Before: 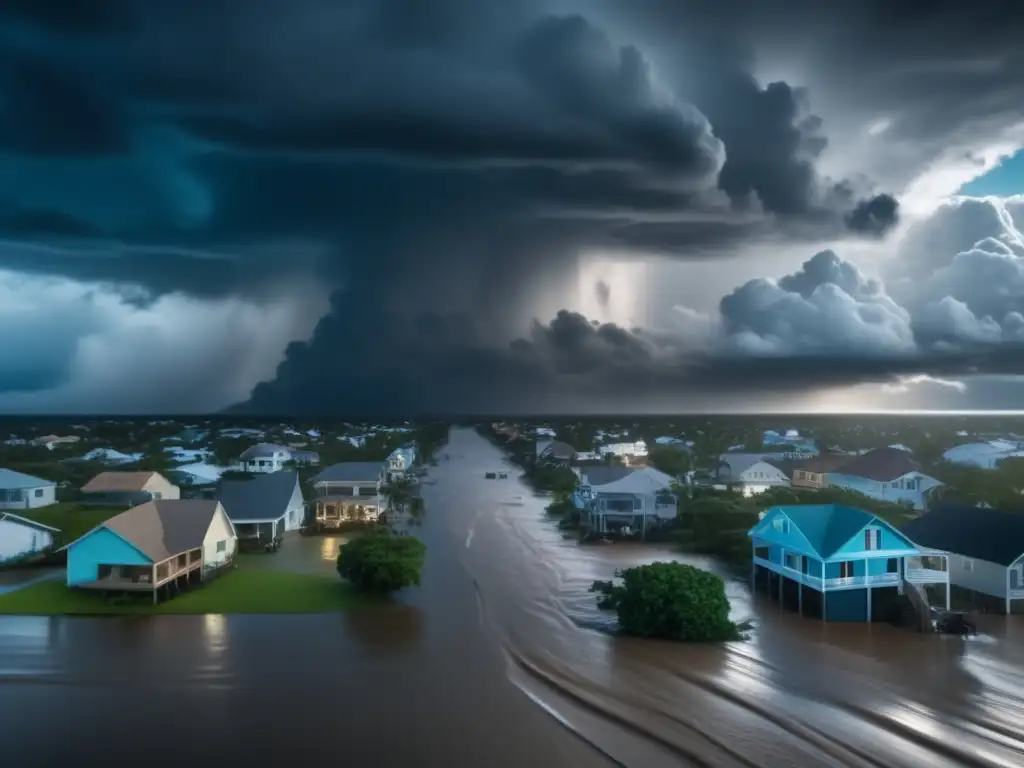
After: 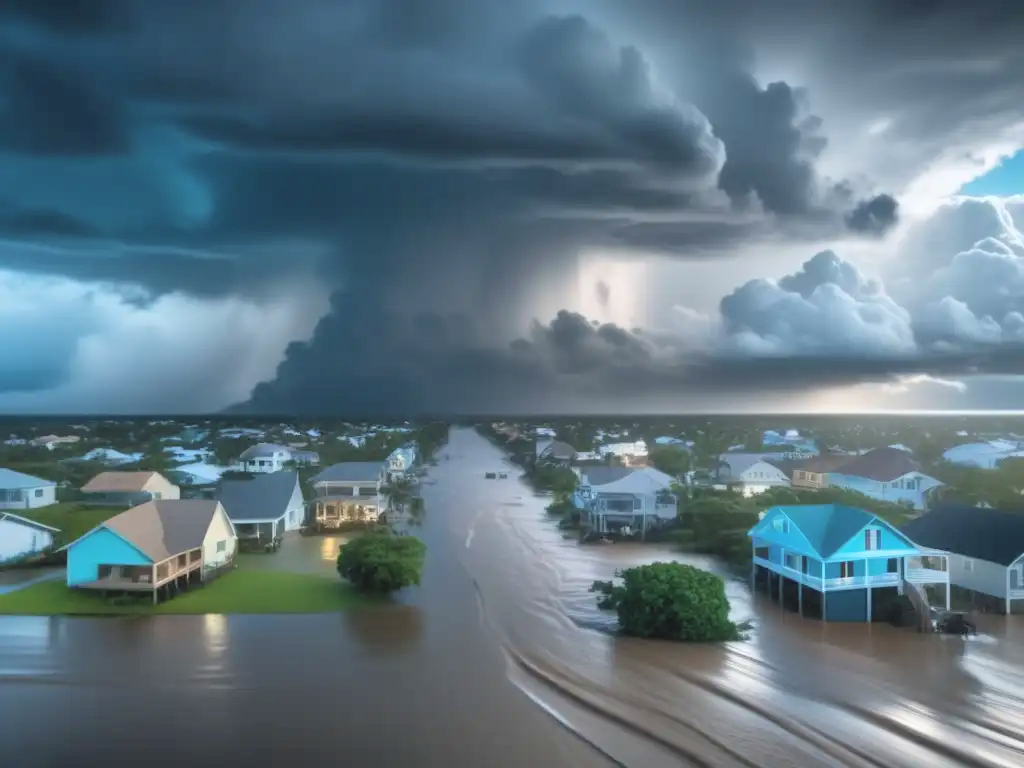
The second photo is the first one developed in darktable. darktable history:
contrast brightness saturation: contrast 0.1, brightness 0.3, saturation 0.14
shadows and highlights: radius 331.84, shadows 53.55, highlights -100, compress 94.63%, highlights color adjustment 73.23%, soften with gaussian
